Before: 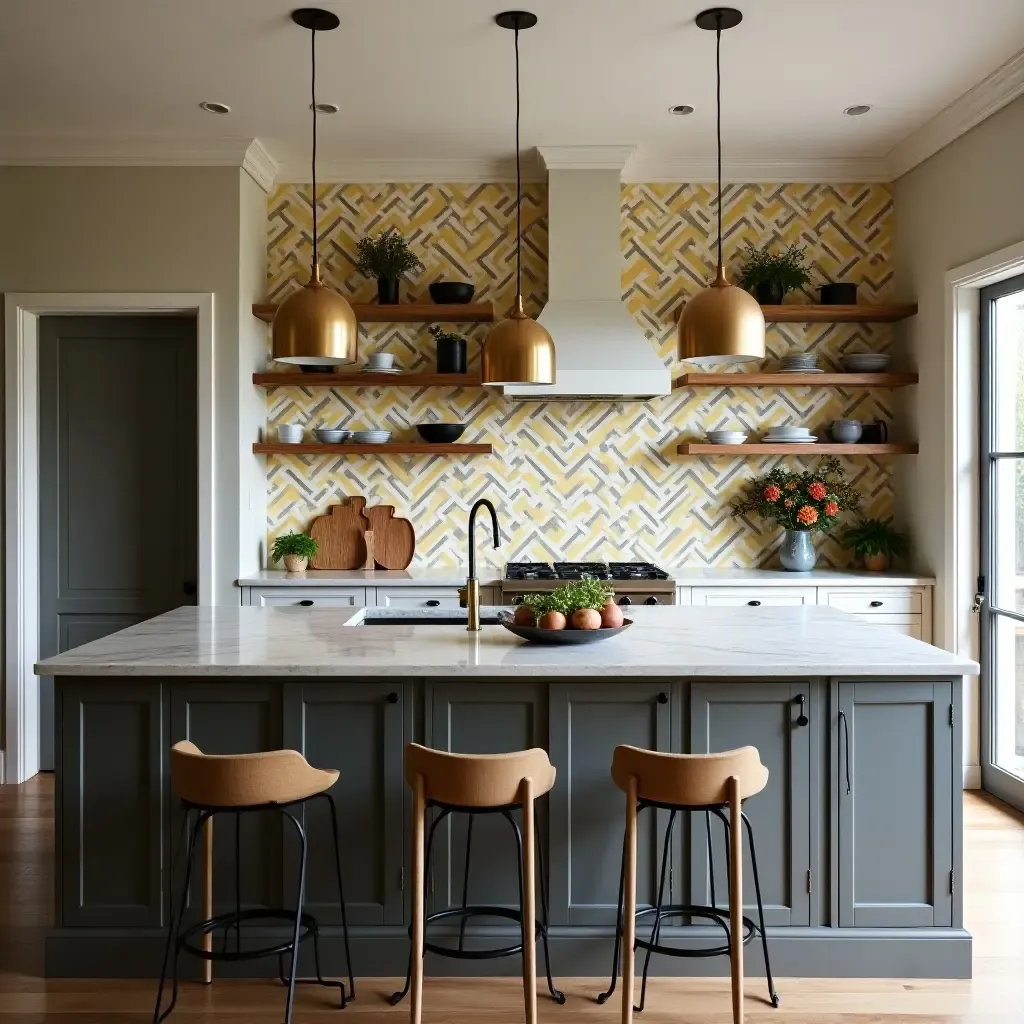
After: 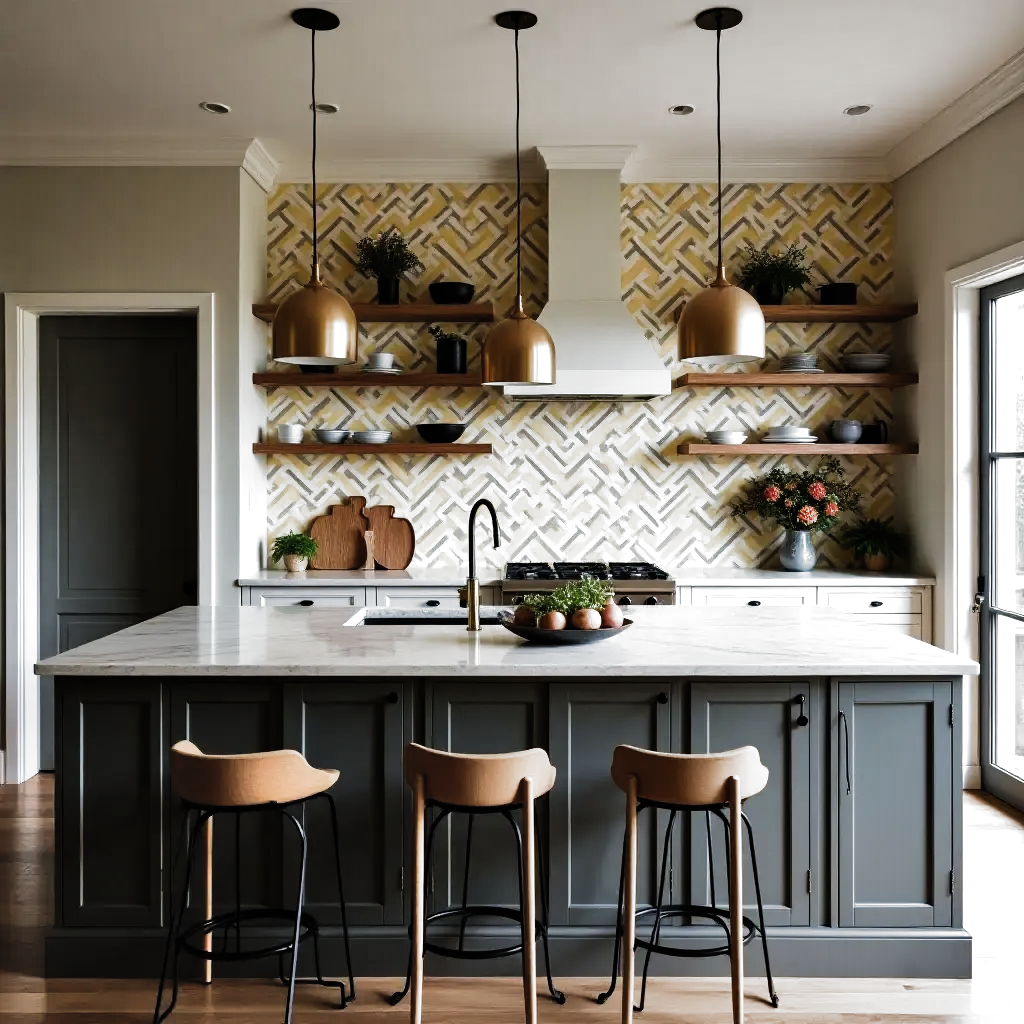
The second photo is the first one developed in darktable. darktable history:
shadows and highlights: shadows 58.23, highlights color adjustment 77.55%, soften with gaussian
filmic rgb: black relative exposure -8 EV, white relative exposure 2.19 EV, hardness 6.91, color science v5 (2021), contrast in shadows safe, contrast in highlights safe
